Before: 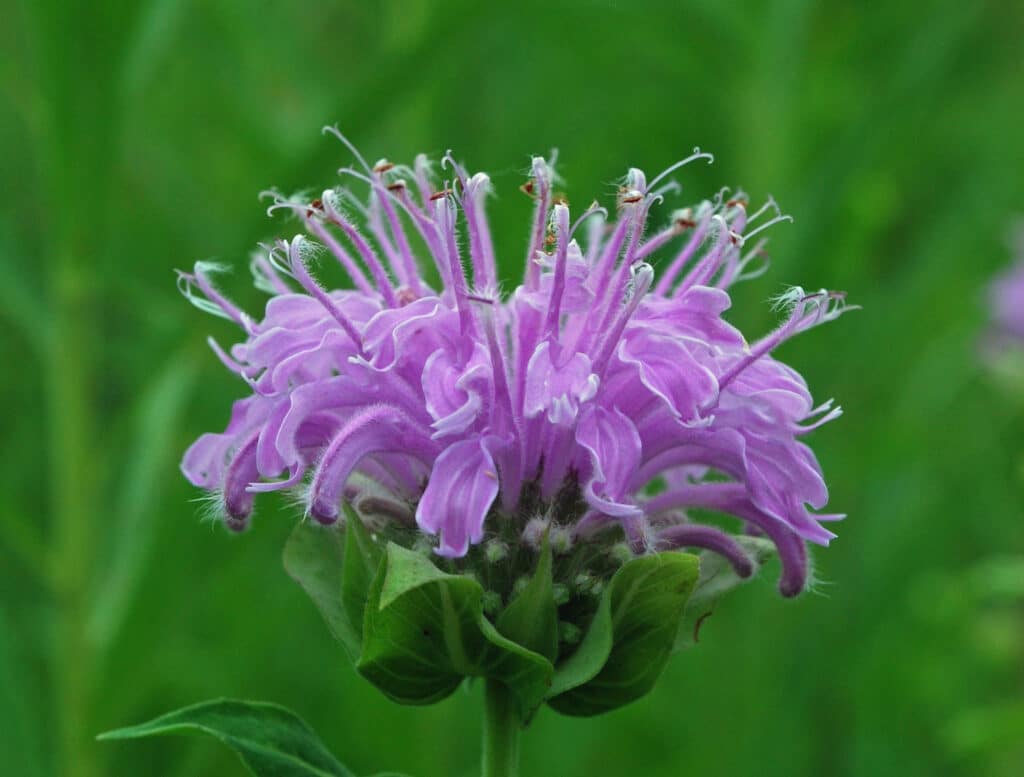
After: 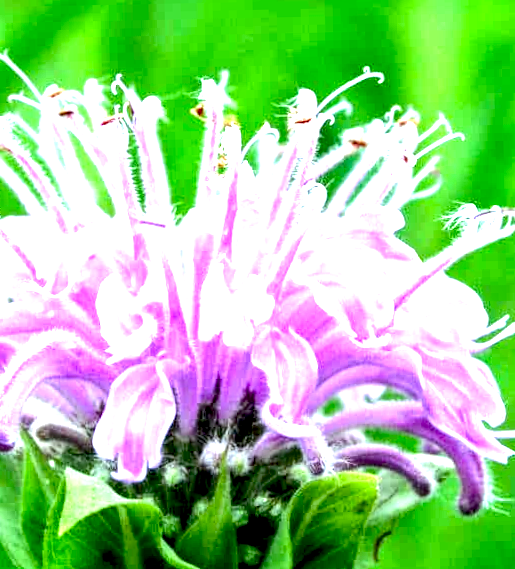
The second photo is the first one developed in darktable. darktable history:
white balance: red 0.967, blue 1.049
local contrast: detail 142%
tone equalizer: -8 EV -0.75 EV, -7 EV -0.7 EV, -6 EV -0.6 EV, -5 EV -0.4 EV, -3 EV 0.4 EV, -2 EV 0.6 EV, -1 EV 0.7 EV, +0 EV 0.75 EV, edges refinement/feathering 500, mask exposure compensation -1.57 EV, preserve details no
exposure: black level correction 0.016, exposure 1.774 EV, compensate highlight preservation false
rotate and perspective: rotation -1.17°, automatic cropping off
crop: left 32.075%, top 10.976%, right 18.355%, bottom 17.596%
